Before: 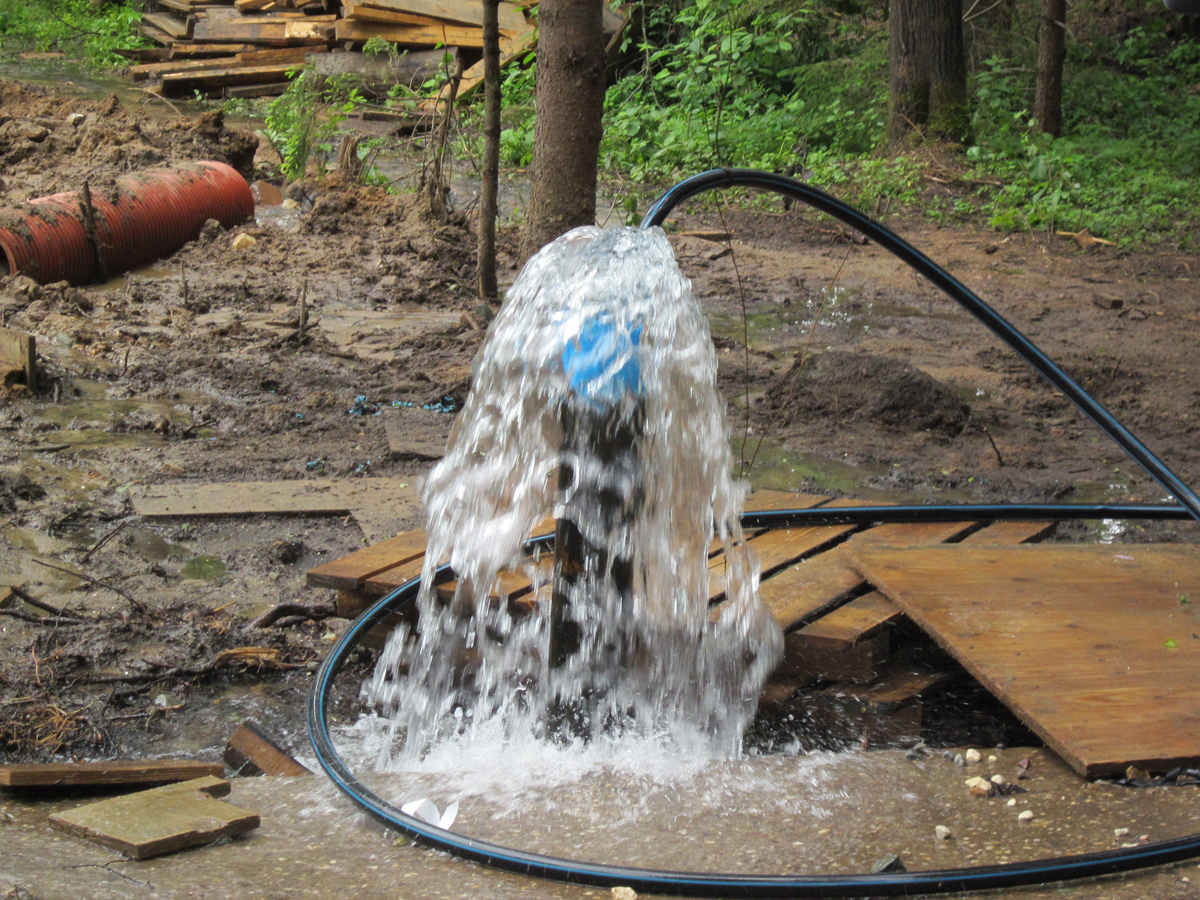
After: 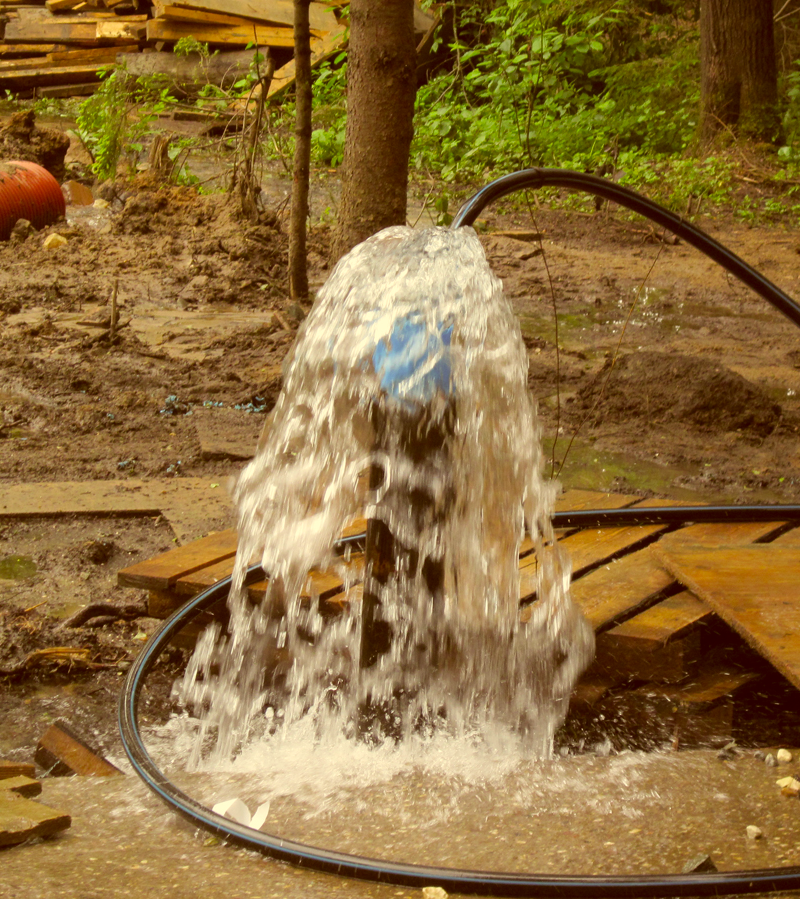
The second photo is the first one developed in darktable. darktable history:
color correction: highlights a* 1.12, highlights b* 24.26, shadows a* 15.58, shadows b* 24.26
crop and rotate: left 15.754%, right 17.579%
